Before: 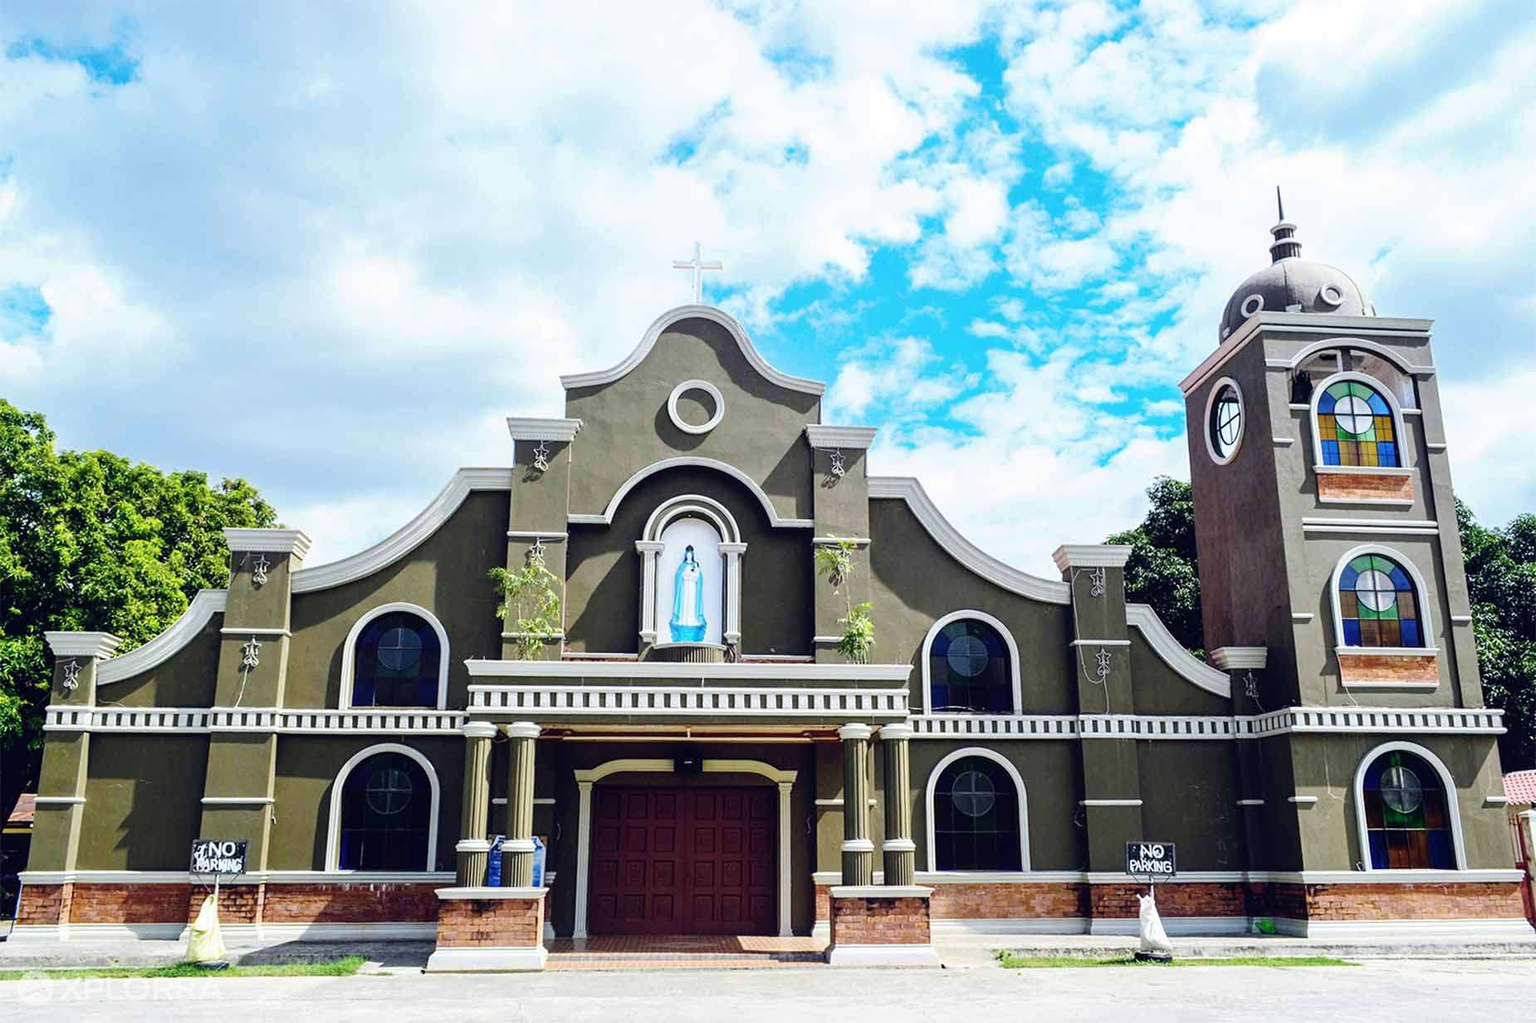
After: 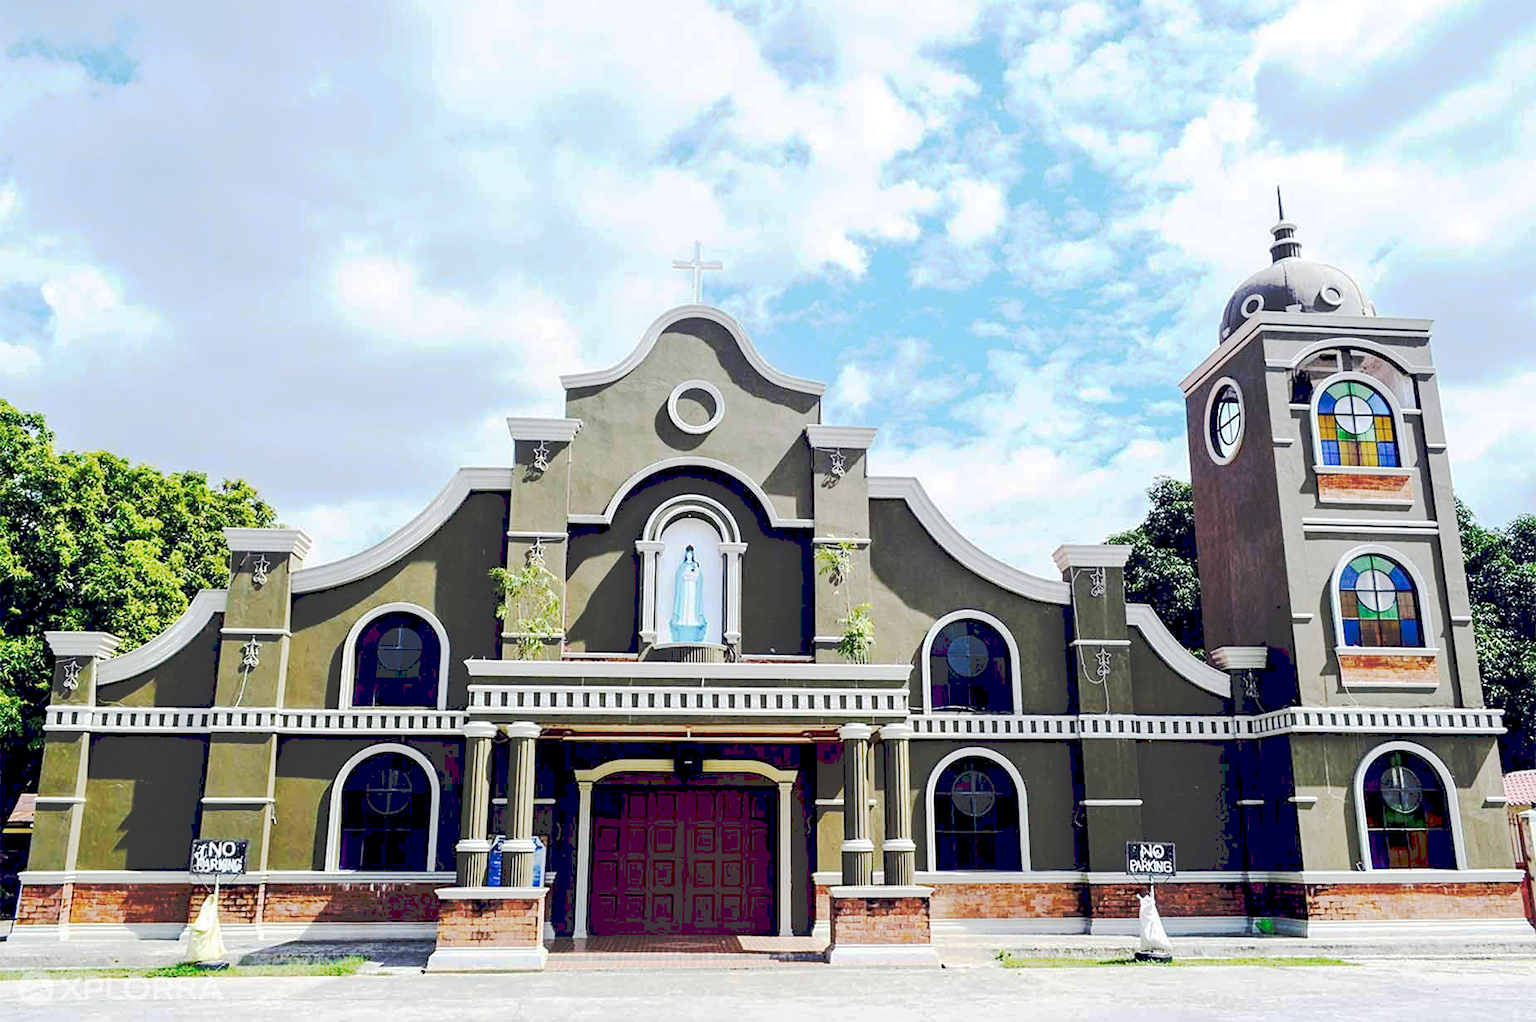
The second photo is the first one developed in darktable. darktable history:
tone curve: curves: ch0 [(0, 0) (0.003, 0.219) (0.011, 0.219) (0.025, 0.223) (0.044, 0.226) (0.069, 0.232) (0.1, 0.24) (0.136, 0.245) (0.177, 0.257) (0.224, 0.281) (0.277, 0.324) (0.335, 0.392) (0.399, 0.484) (0.468, 0.585) (0.543, 0.672) (0.623, 0.741) (0.709, 0.788) (0.801, 0.835) (0.898, 0.878) (1, 1)], preserve colors none
sharpen: amount 0.2
exposure: black level correction 0.01, exposure 0.014 EV, compensate highlight preservation false
